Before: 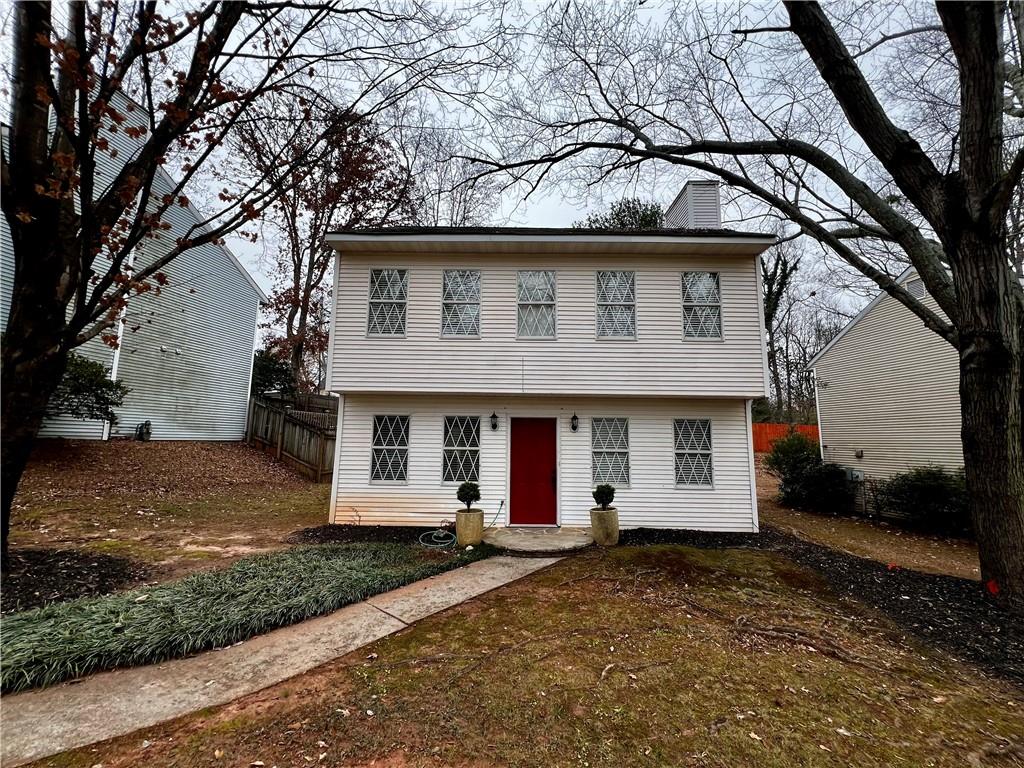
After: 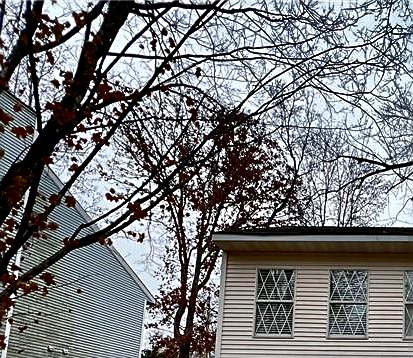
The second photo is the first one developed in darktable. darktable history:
contrast brightness saturation: contrast 0.122, brightness -0.122, saturation 0.202
crop and rotate: left 11.068%, top 0.069%, right 48.517%, bottom 53.277%
tone equalizer: edges refinement/feathering 500, mask exposure compensation -1.57 EV, preserve details no
color zones: curves: ch2 [(0, 0.5) (0.143, 0.5) (0.286, 0.489) (0.415, 0.421) (0.571, 0.5) (0.714, 0.5) (0.857, 0.5) (1, 0.5)]
sharpen: amount 0.494
shadows and highlights: shadows 20.78, highlights -82.99, soften with gaussian
local contrast: mode bilateral grid, contrast 20, coarseness 50, detail 119%, midtone range 0.2
